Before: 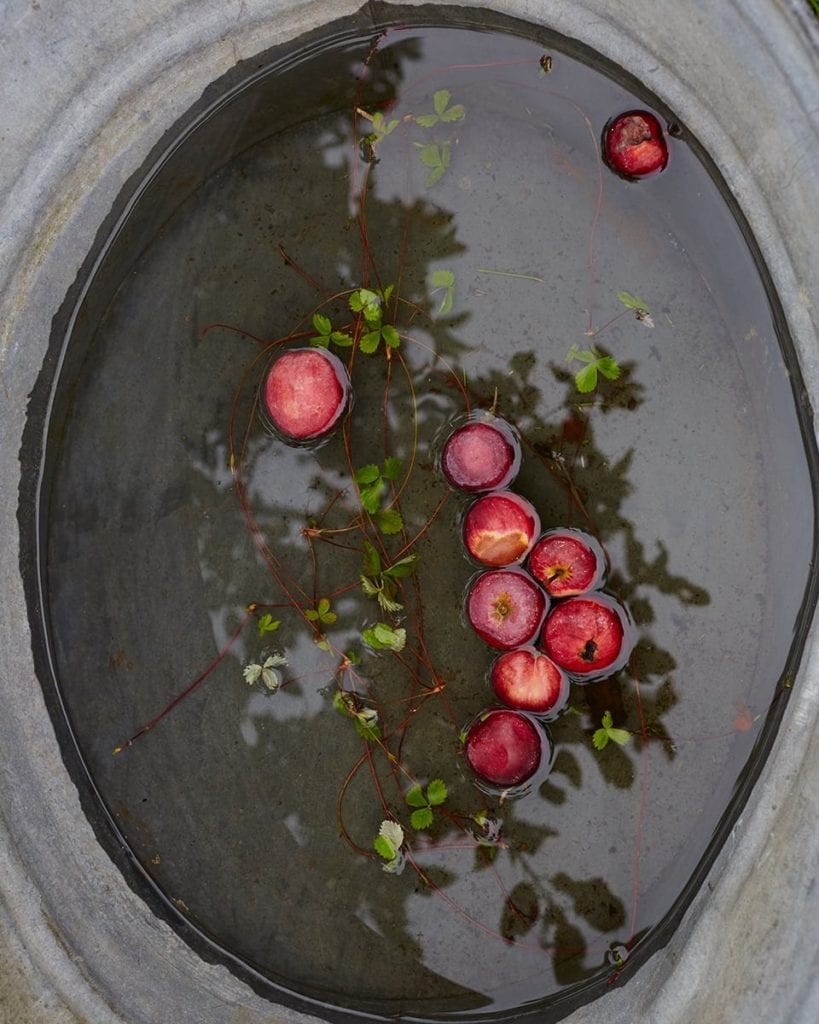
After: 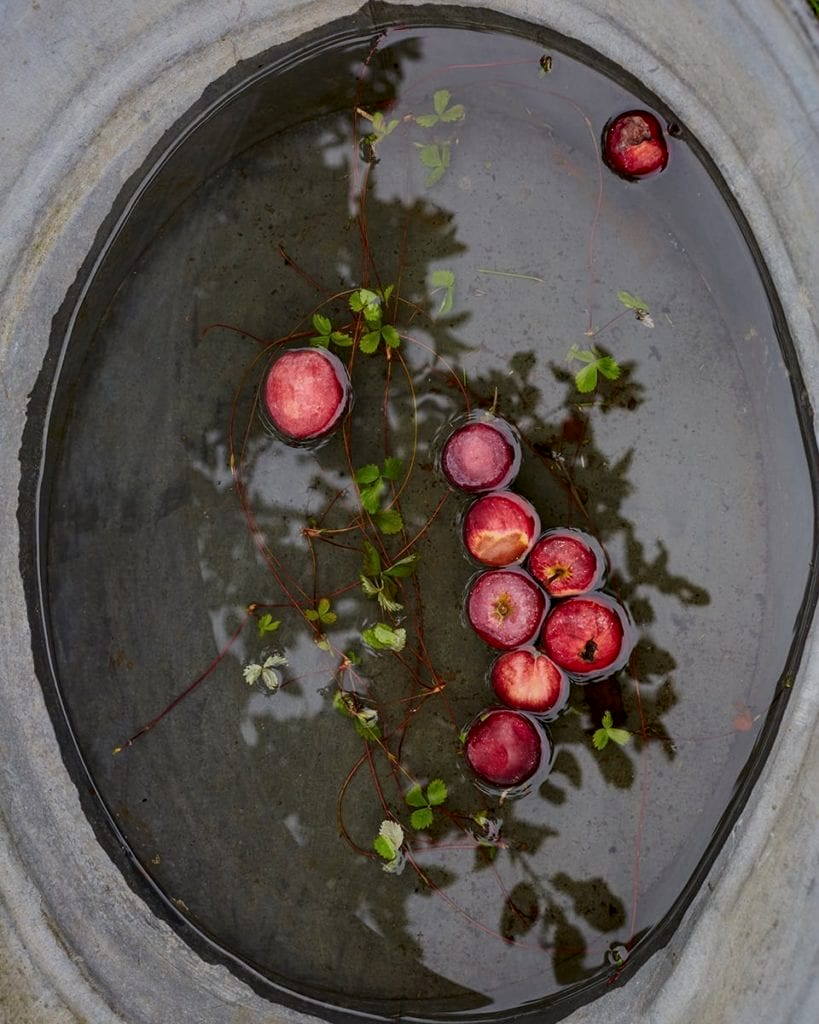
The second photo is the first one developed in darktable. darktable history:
local contrast: on, module defaults
shadows and highlights: shadows -19.4, highlights -73.11
